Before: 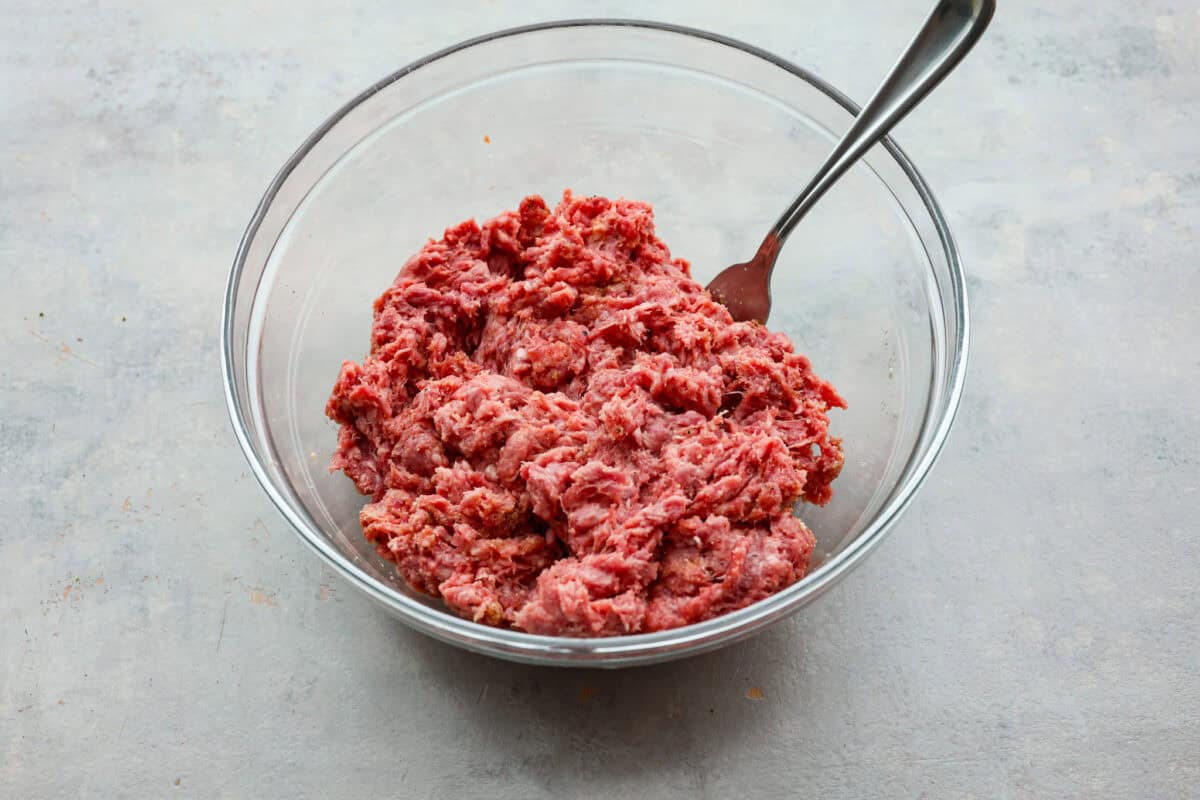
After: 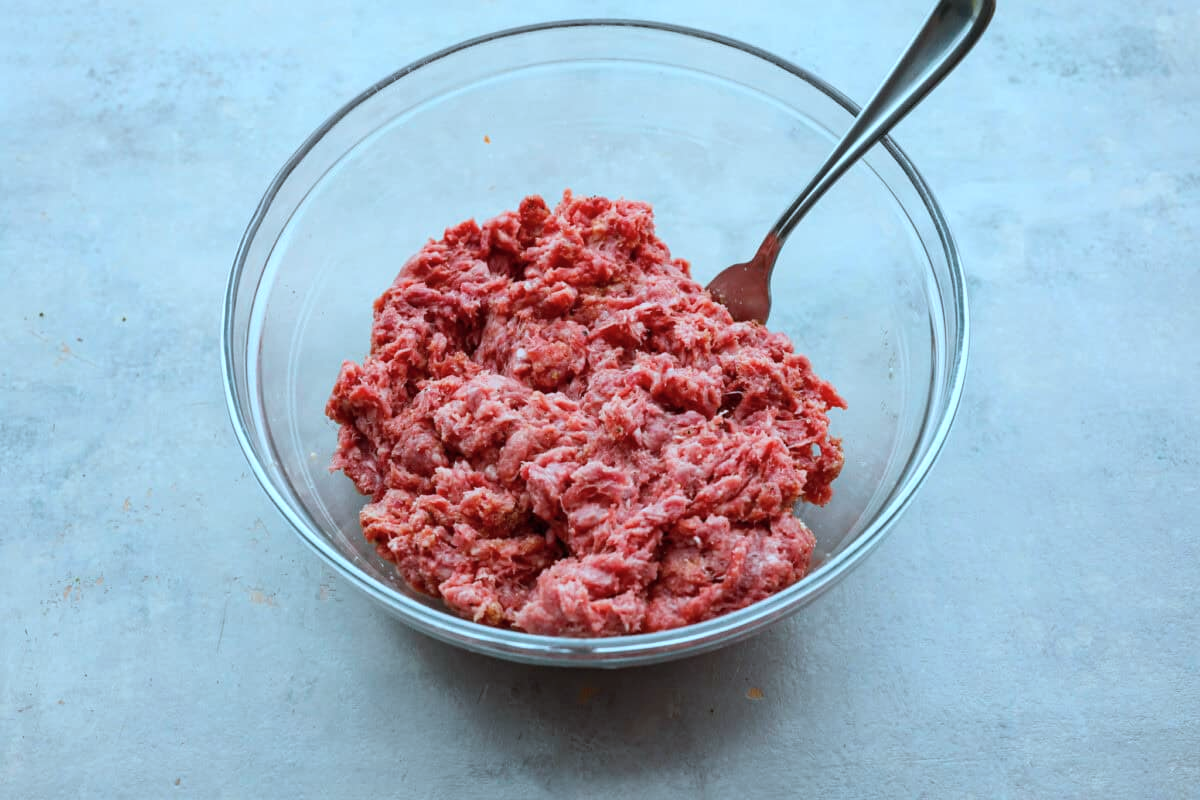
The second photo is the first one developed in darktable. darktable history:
color correction: highlights a* -10.59, highlights b* -19.55
